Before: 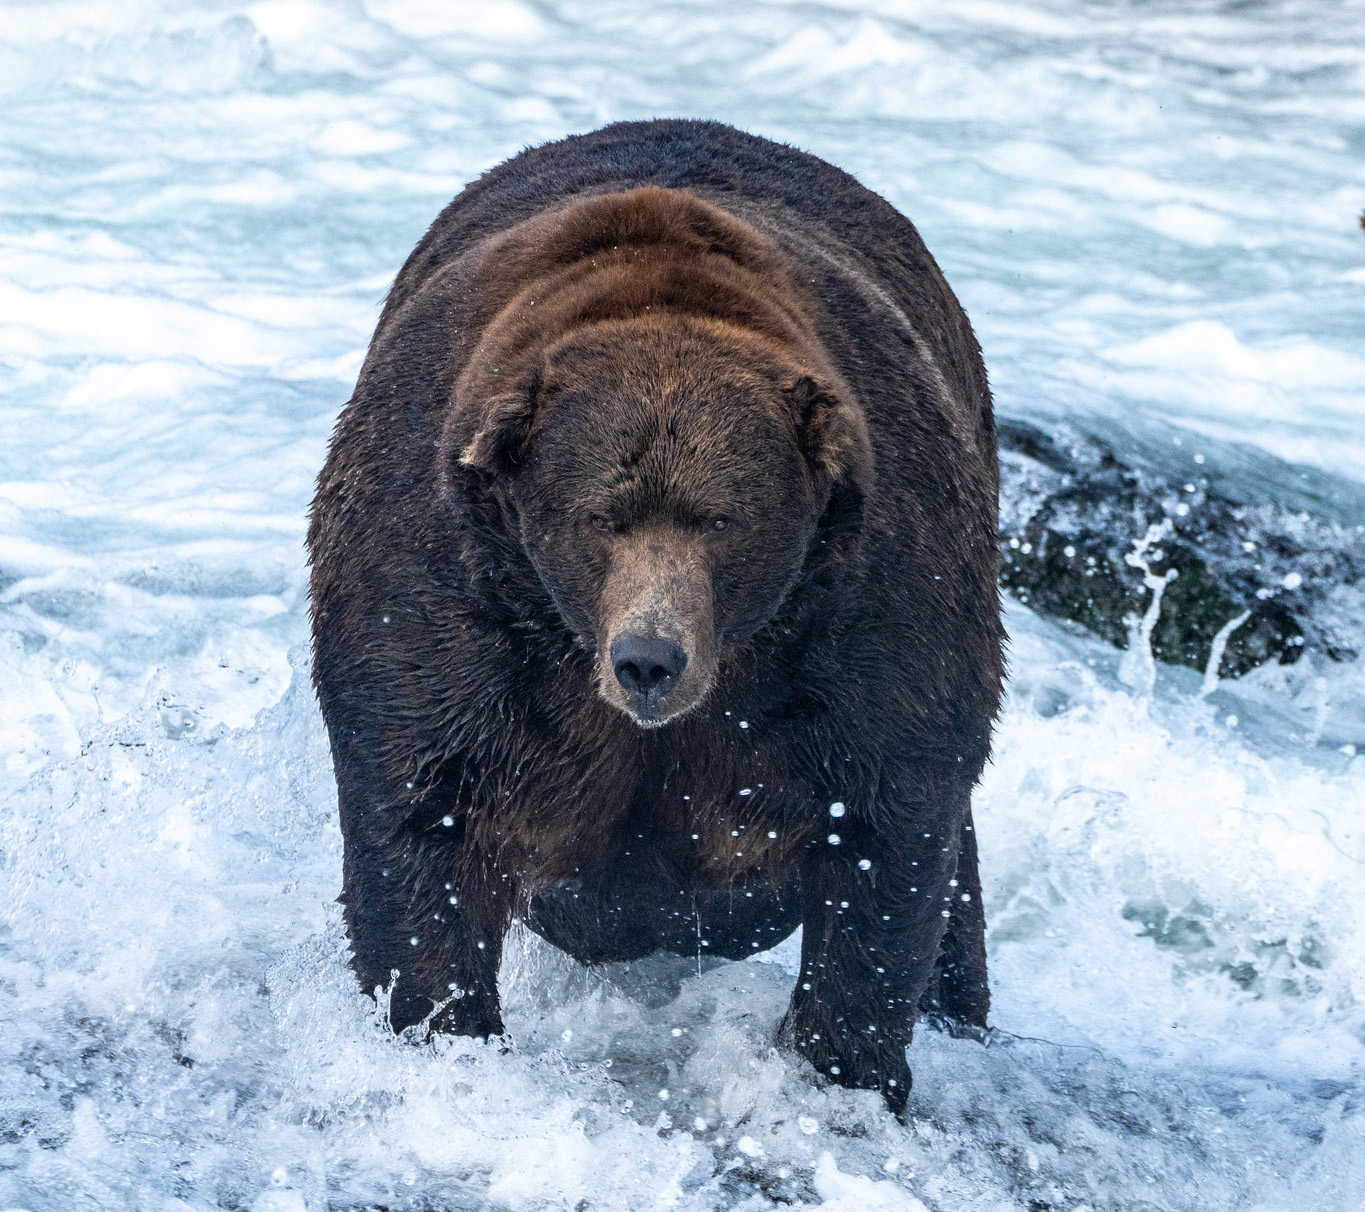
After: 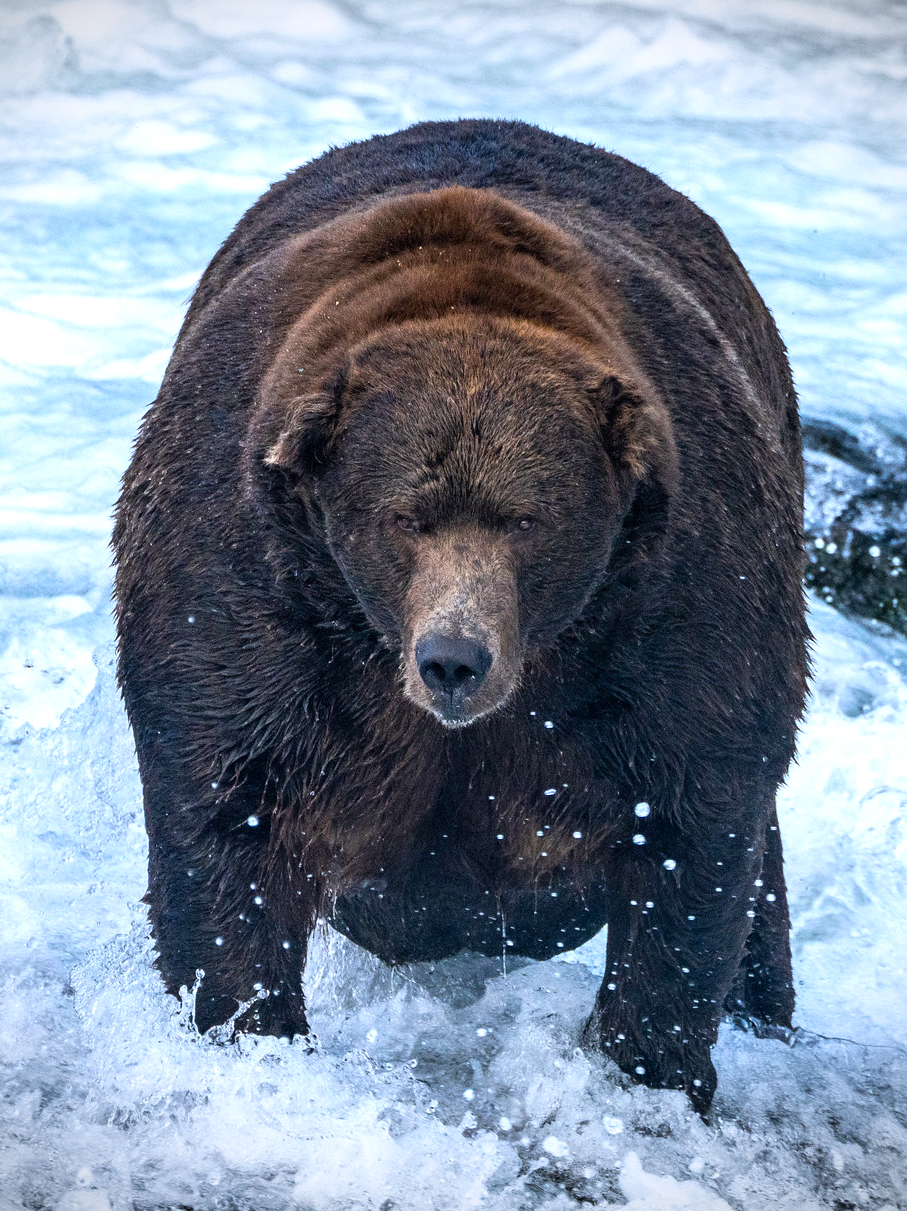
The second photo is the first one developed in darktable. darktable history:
color balance rgb: highlights gain › luminance 17.203%, highlights gain › chroma 2.967%, highlights gain › hue 263.21°, perceptual saturation grading › global saturation 19.688%
vignetting: fall-off start 97.17%, width/height ratio 1.185
crop and rotate: left 14.321%, right 19.17%
